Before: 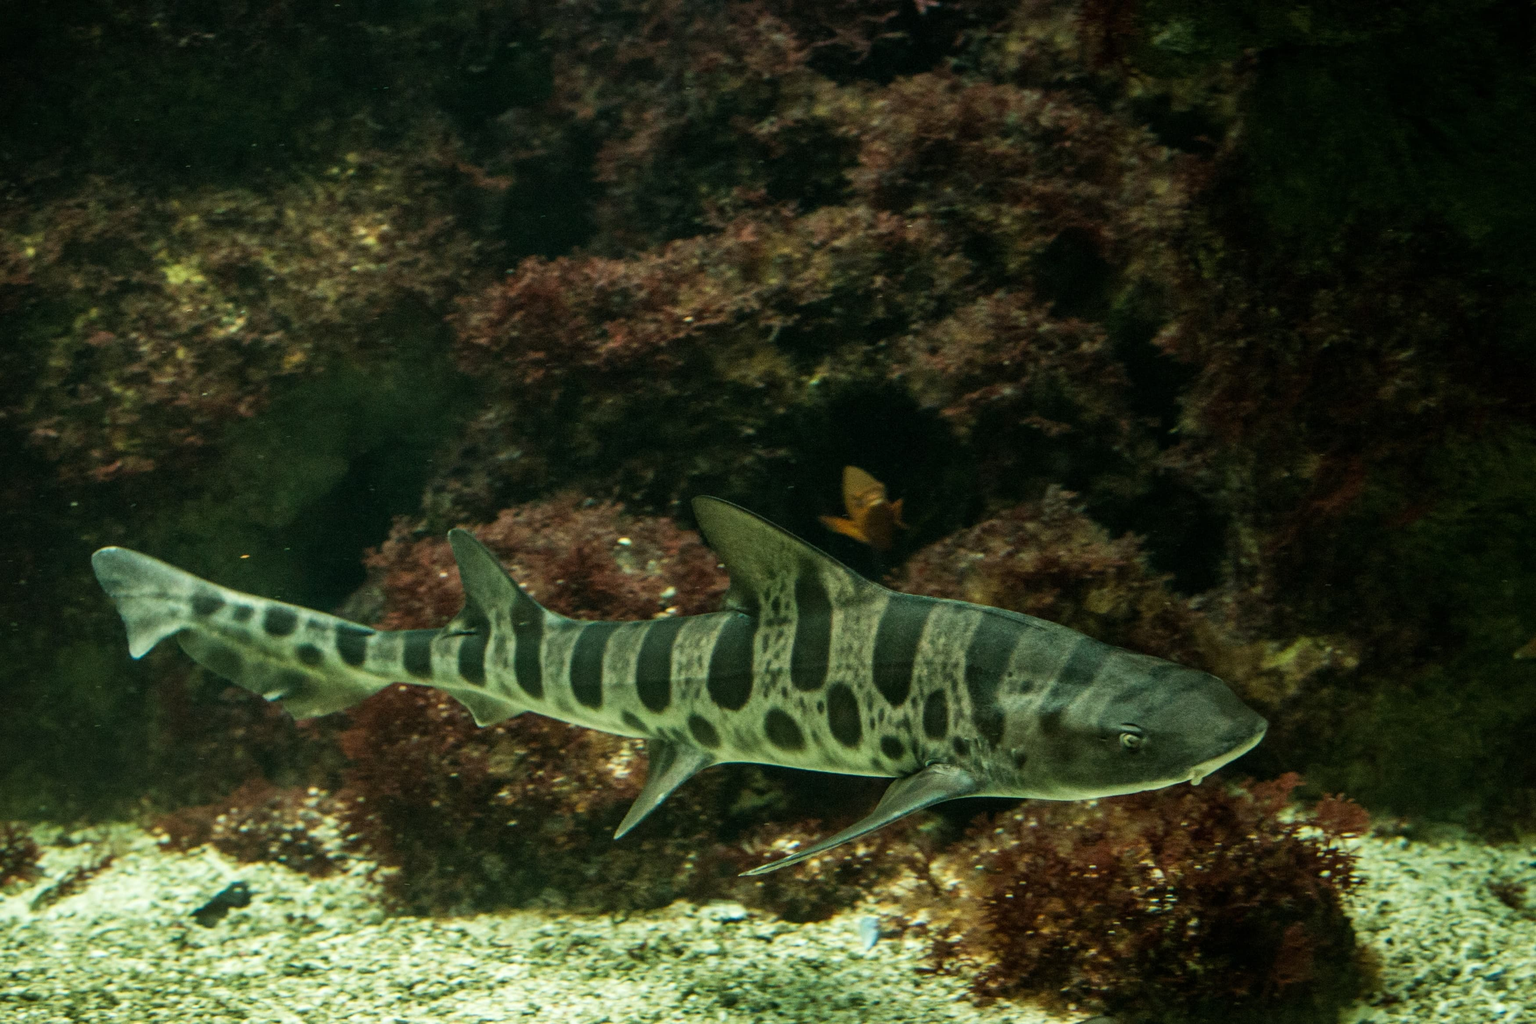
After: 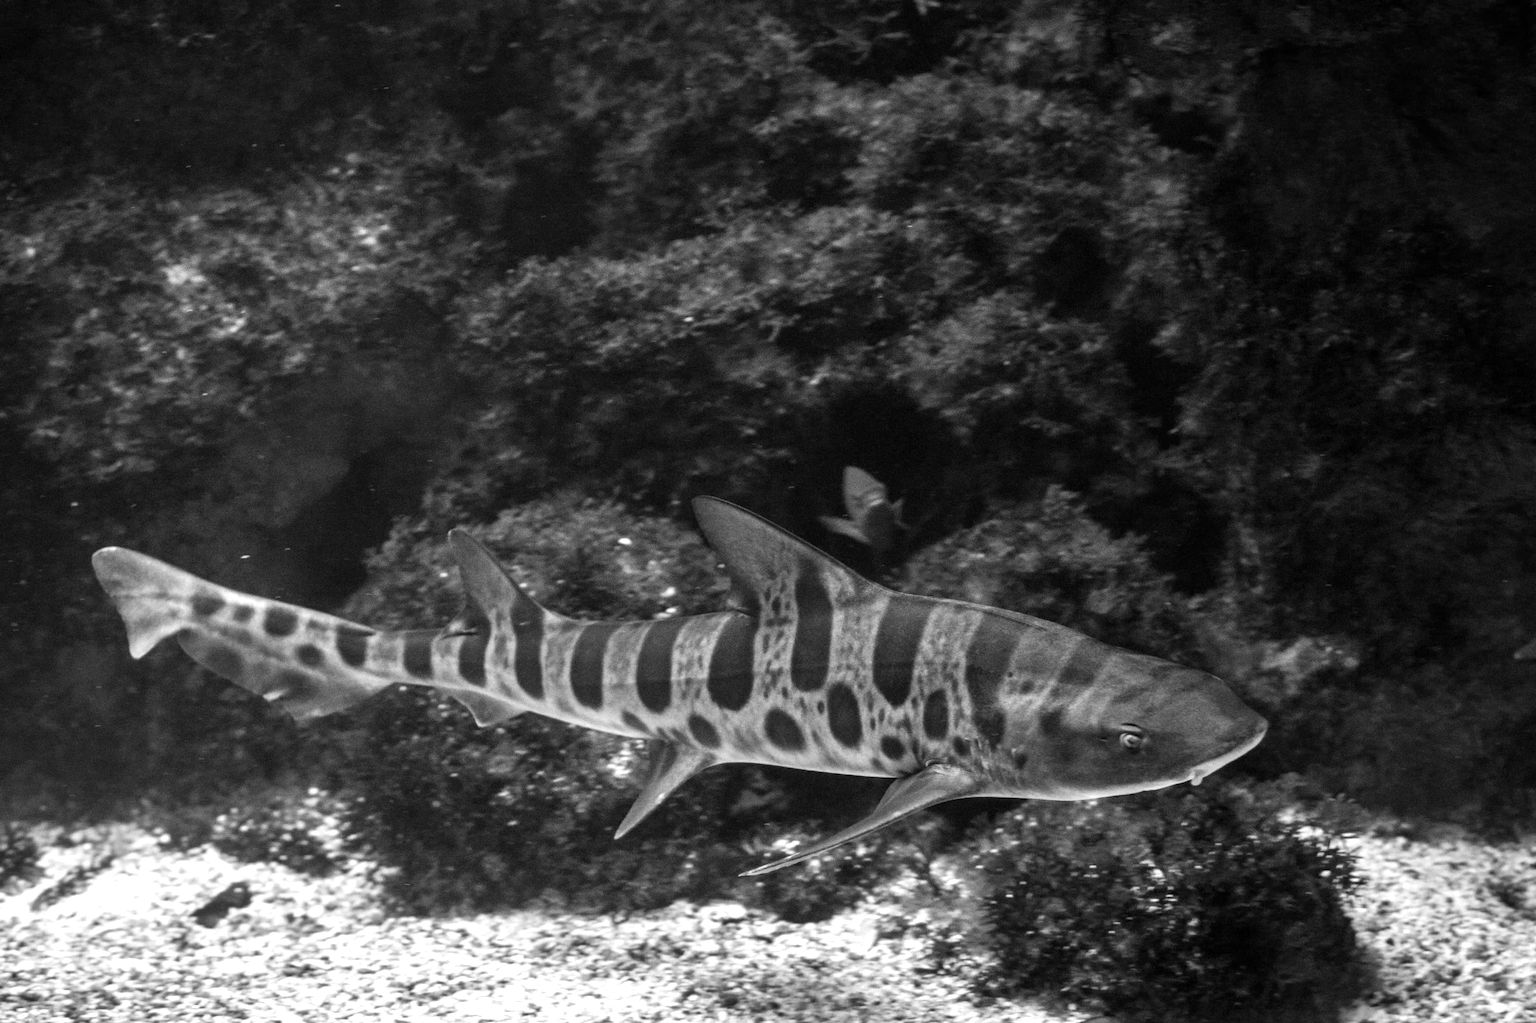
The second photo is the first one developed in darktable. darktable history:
levels: mode automatic, black 0.023%, white 99.97%, levels [0.062, 0.494, 0.925]
exposure: exposure 0.6 EV, compensate highlight preservation false
monochrome: a 32, b 64, size 2.3
